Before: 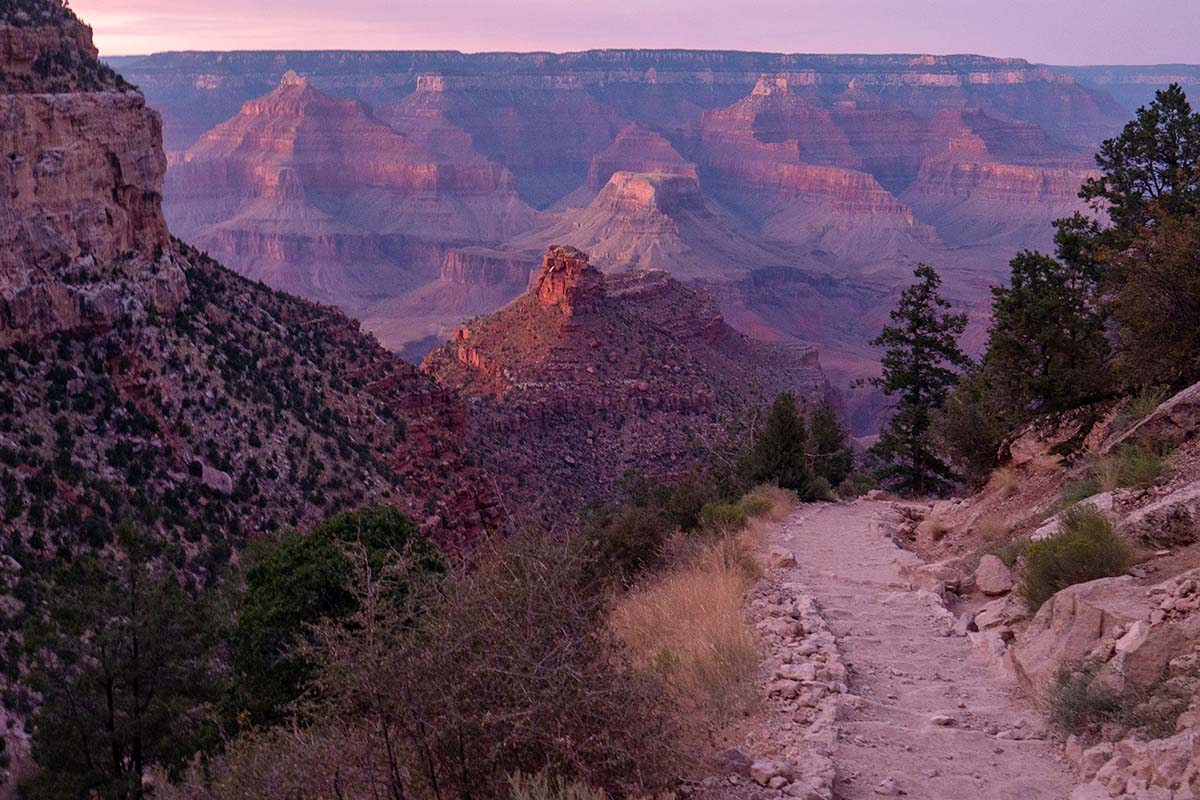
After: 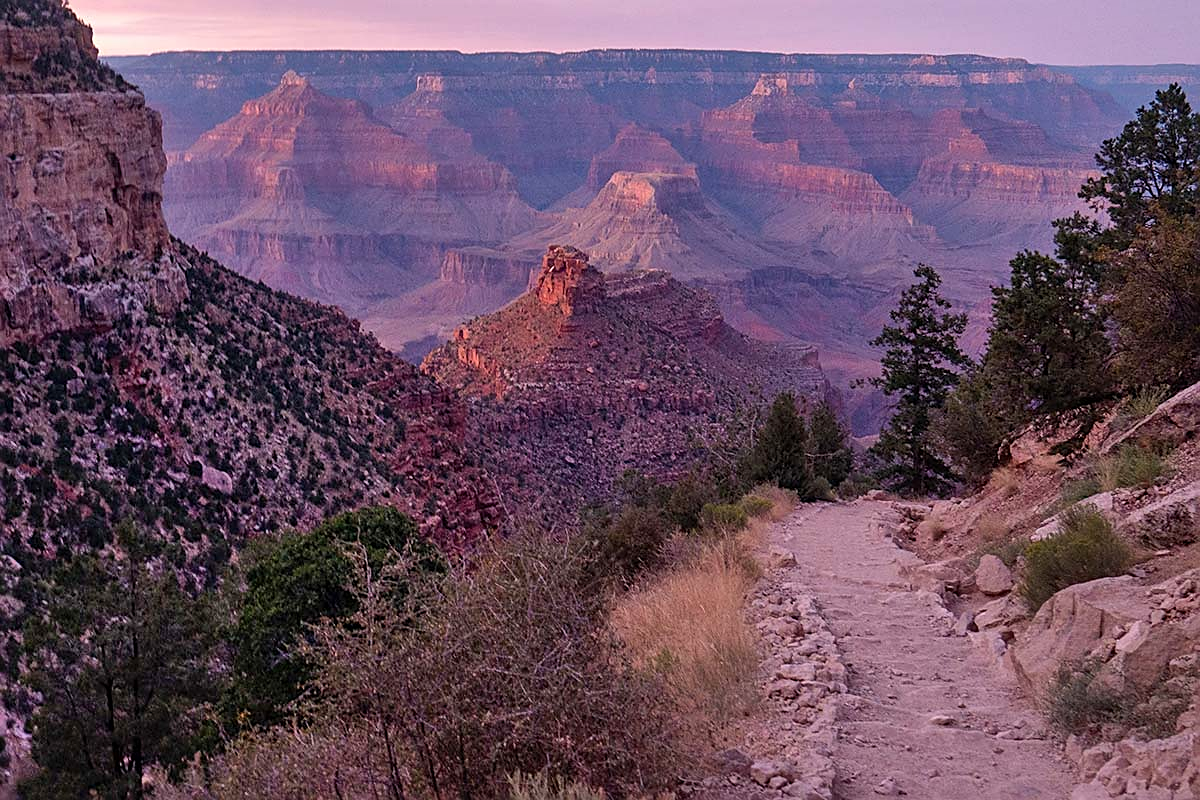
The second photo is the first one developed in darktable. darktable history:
shadows and highlights: soften with gaussian
color calibration: illuminant same as pipeline (D50), adaptation none (bypass), x 0.332, y 0.334, temperature 5007.28 K, clip negative RGB from gamut false
sharpen: on, module defaults
